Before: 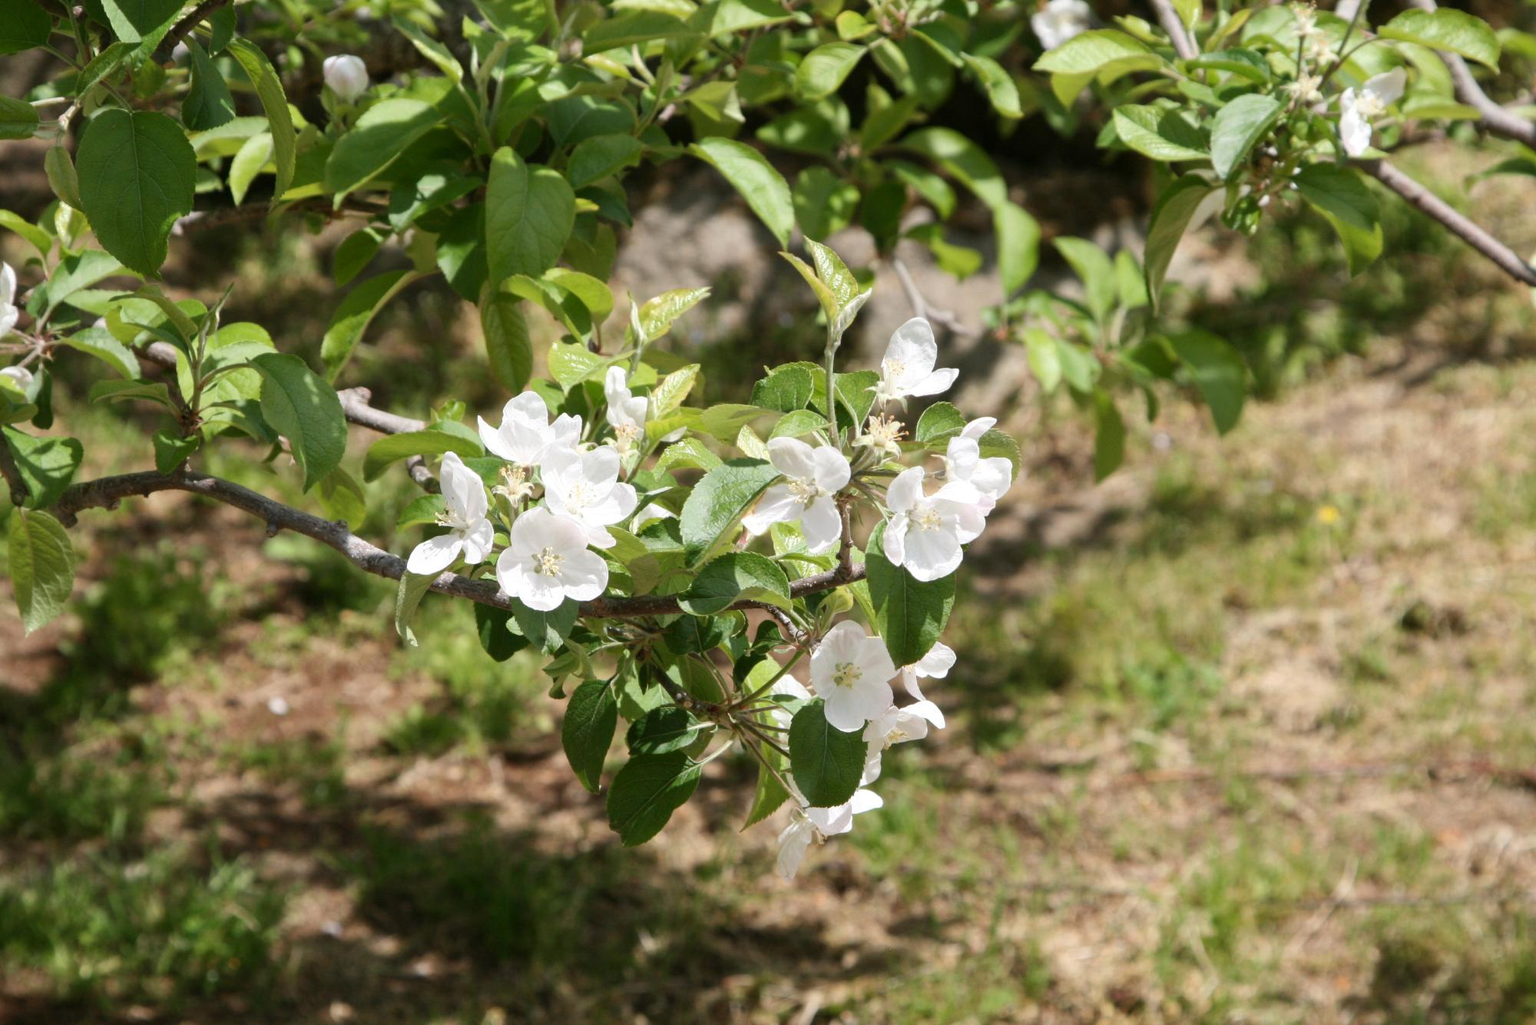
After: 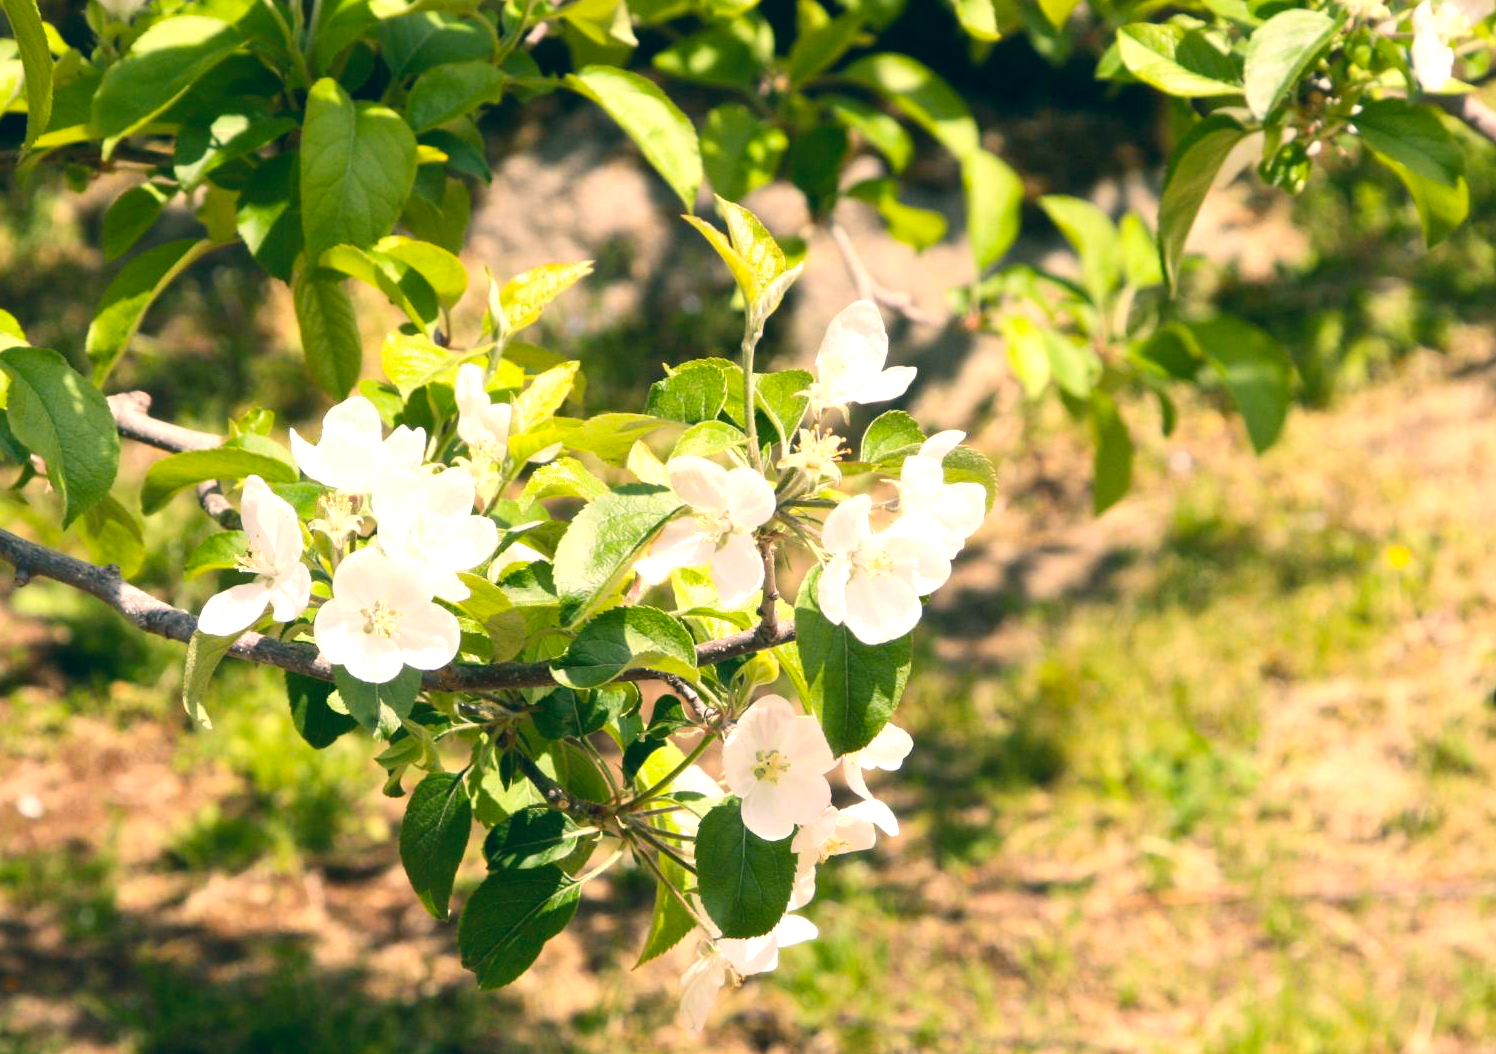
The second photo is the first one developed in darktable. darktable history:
exposure: exposure 0.61 EV, compensate exposure bias true, compensate highlight preservation false
crop: left 16.602%, top 8.475%, right 8.592%, bottom 12.552%
contrast brightness saturation: contrast 0.149, brightness 0.054
color balance rgb: perceptual saturation grading › global saturation 25.277%
color correction: highlights a* 10.33, highlights b* 14.51, shadows a* -10.36, shadows b* -15.07
